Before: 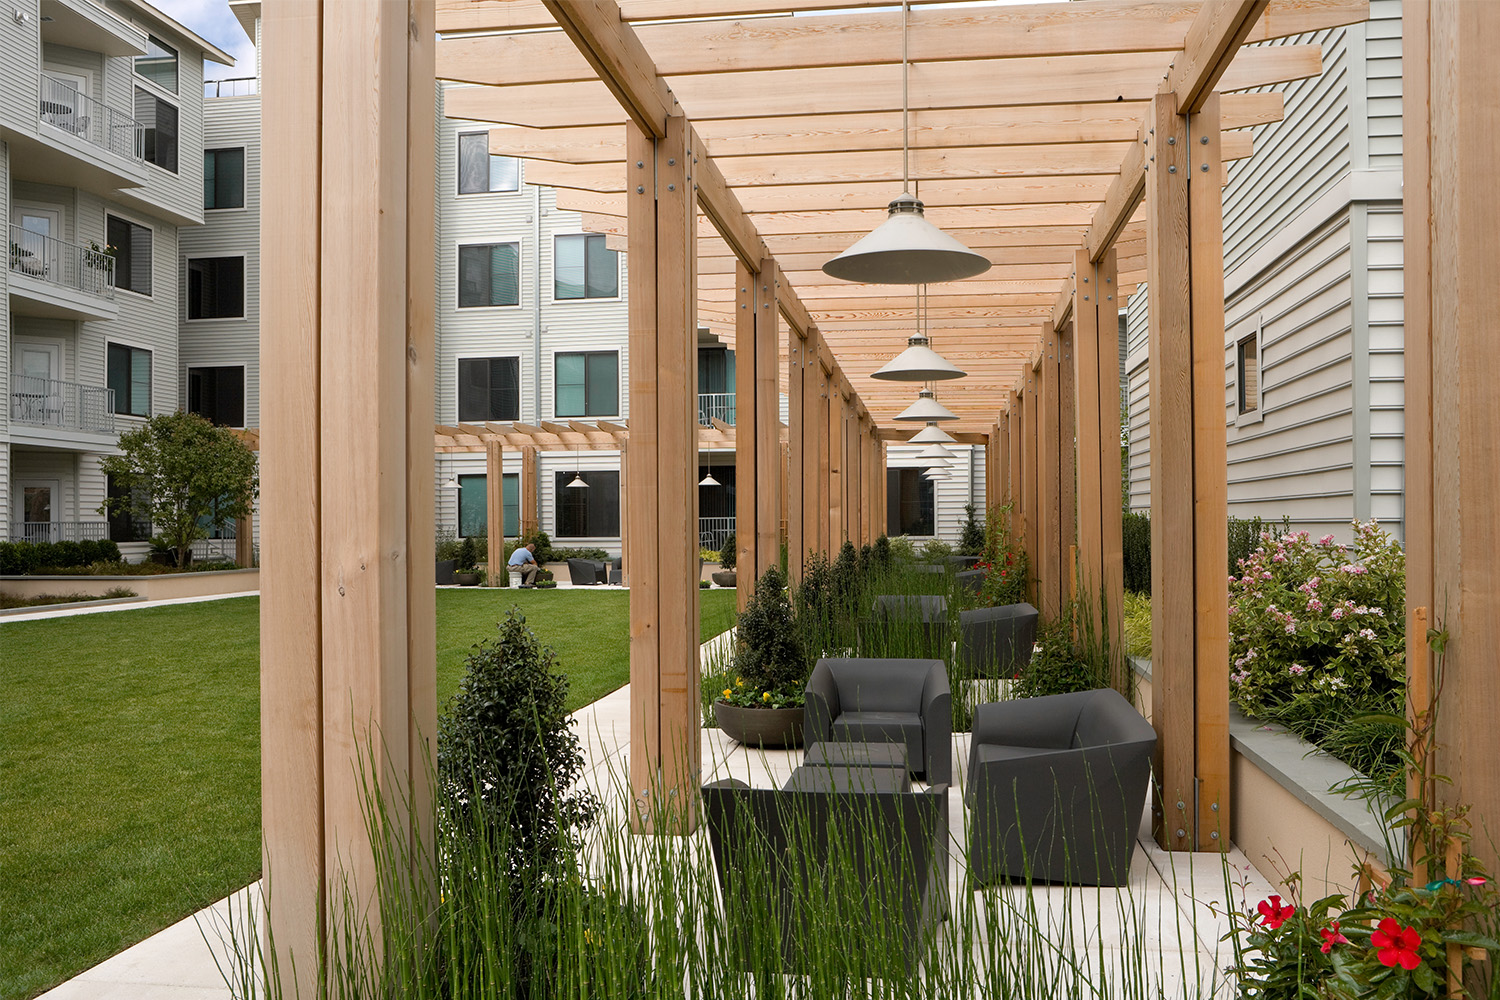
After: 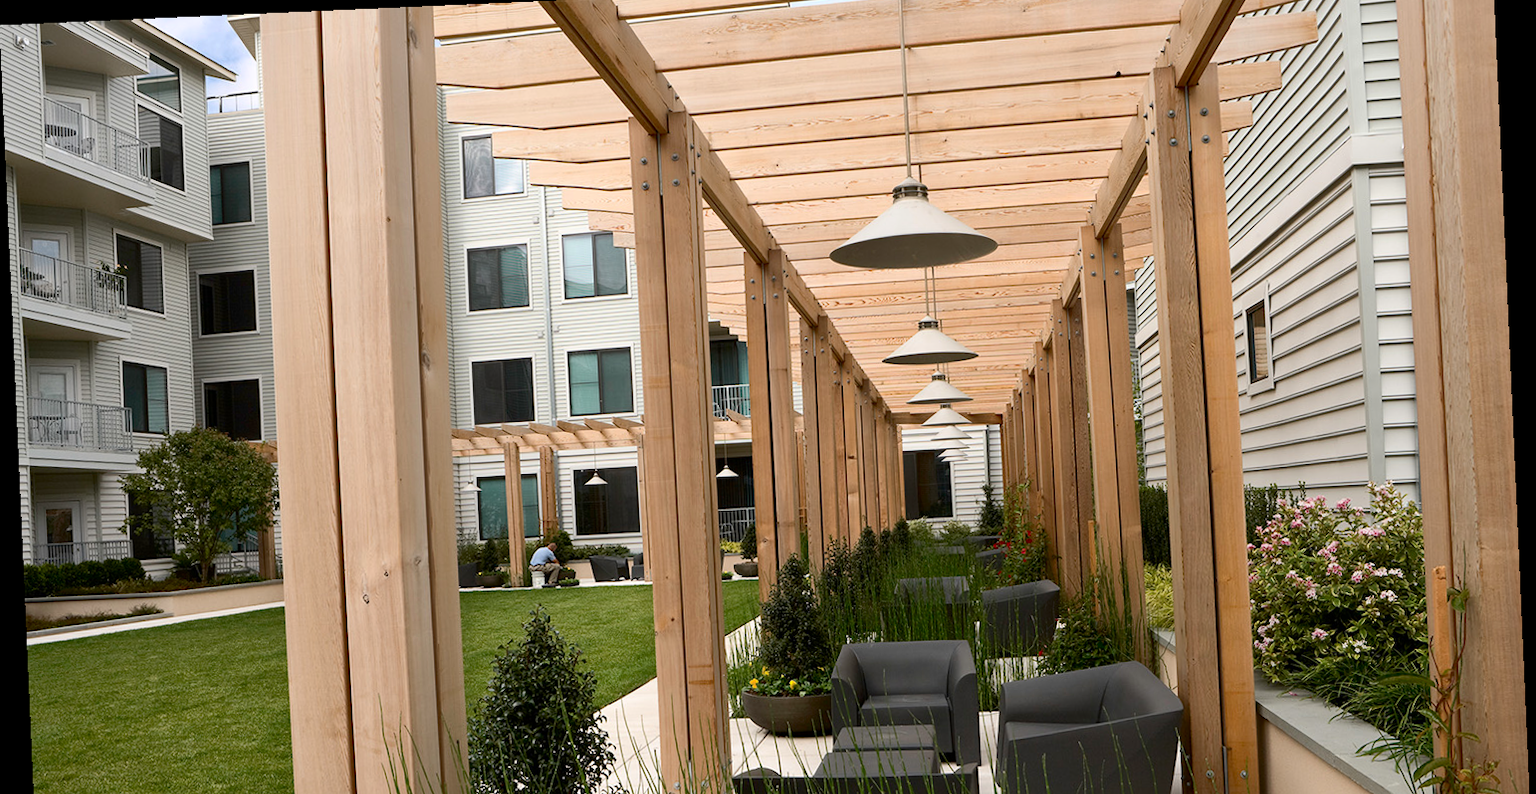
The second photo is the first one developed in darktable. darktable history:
crop: top 3.857%, bottom 21.132%
contrast brightness saturation: contrast 0.28
rotate and perspective: rotation -2.56°, automatic cropping off
shadows and highlights: on, module defaults
white balance: emerald 1
